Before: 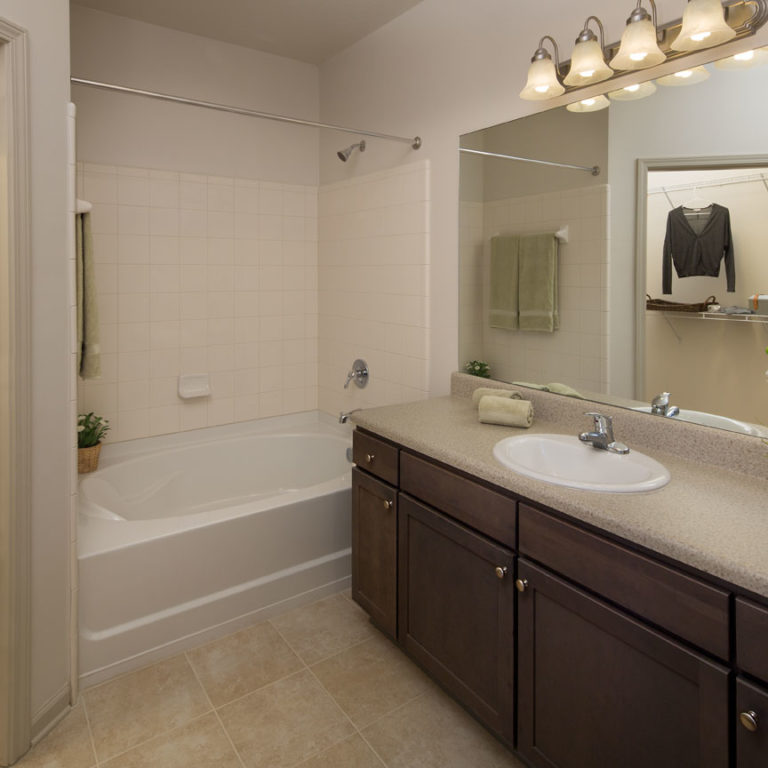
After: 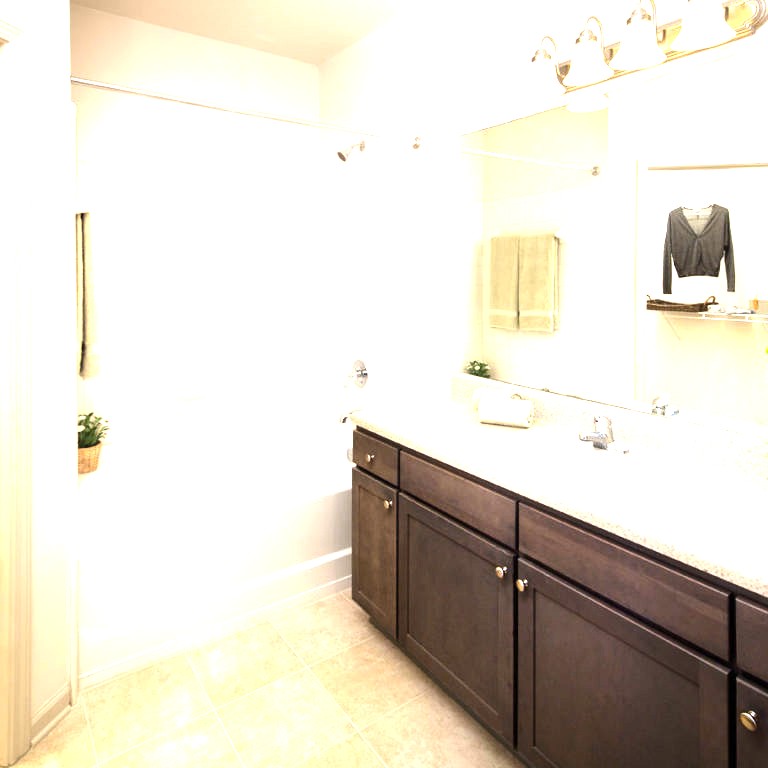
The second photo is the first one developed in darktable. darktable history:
tone equalizer: -8 EV -0.75 EV, -7 EV -0.7 EV, -6 EV -0.6 EV, -5 EV -0.4 EV, -3 EV 0.4 EV, -2 EV 0.6 EV, -1 EV 0.7 EV, +0 EV 0.75 EV, edges refinement/feathering 500, mask exposure compensation -1.57 EV, preserve details no
exposure: exposure 2 EV, compensate exposure bias true, compensate highlight preservation false
vignetting: brightness -0.233, saturation 0.141
